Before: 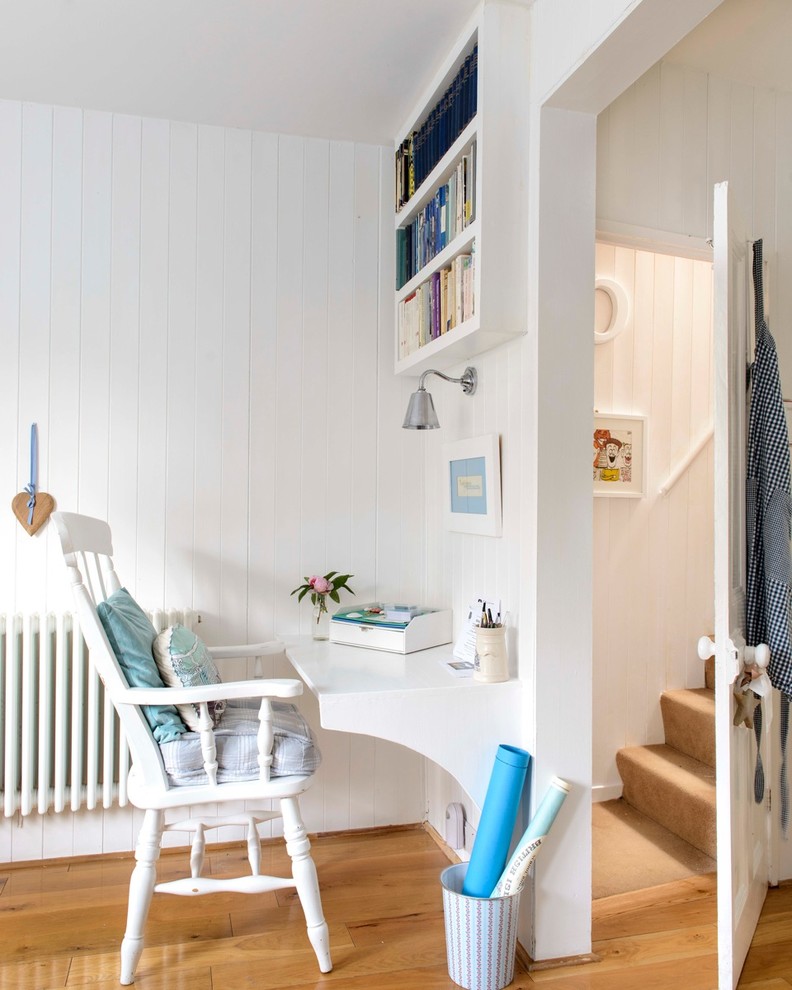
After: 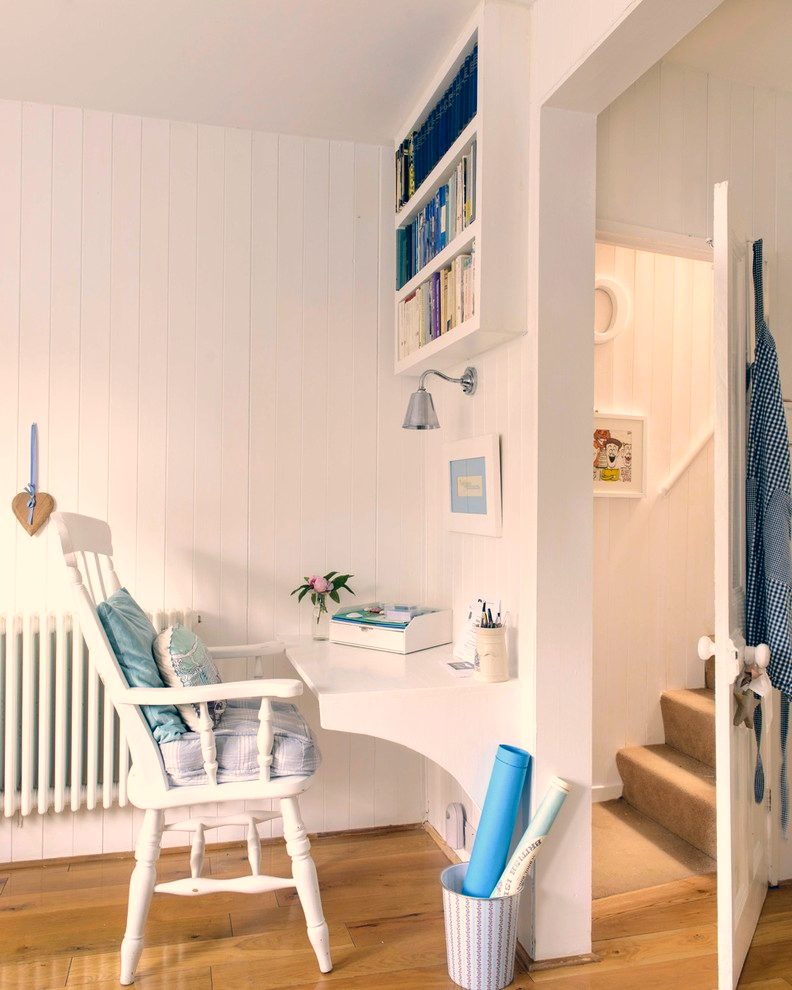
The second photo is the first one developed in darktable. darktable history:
color correction: highlights a* 10.32, highlights b* 14.42, shadows a* -10.3, shadows b* -14.97
tone equalizer: edges refinement/feathering 500, mask exposure compensation -1.57 EV, preserve details no
